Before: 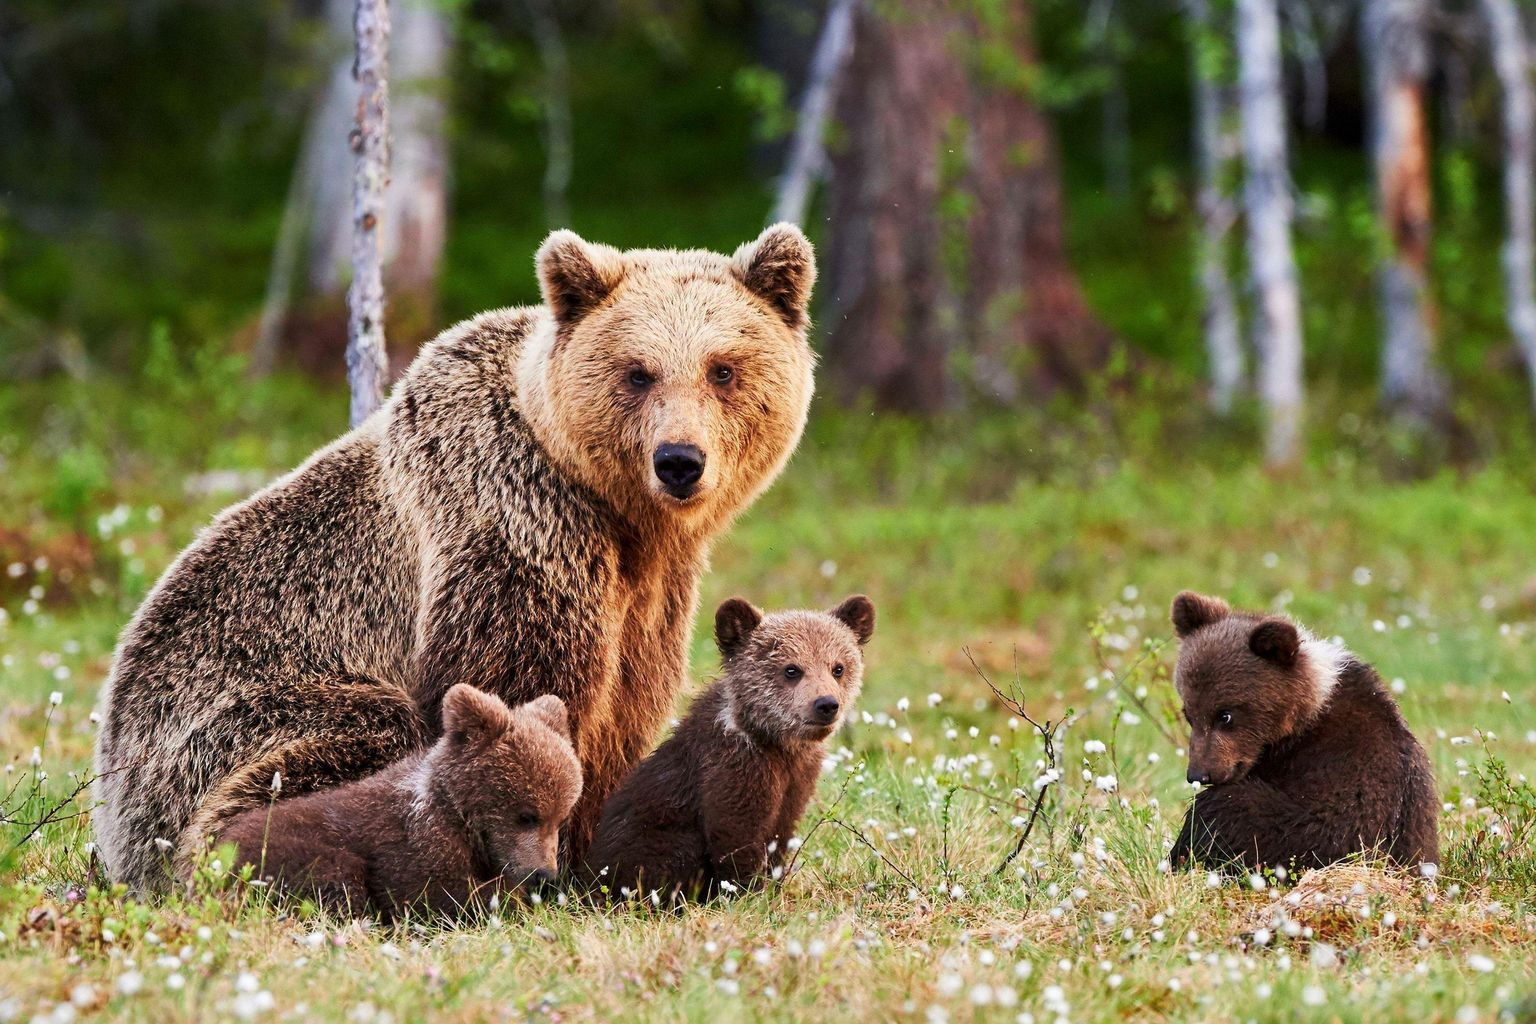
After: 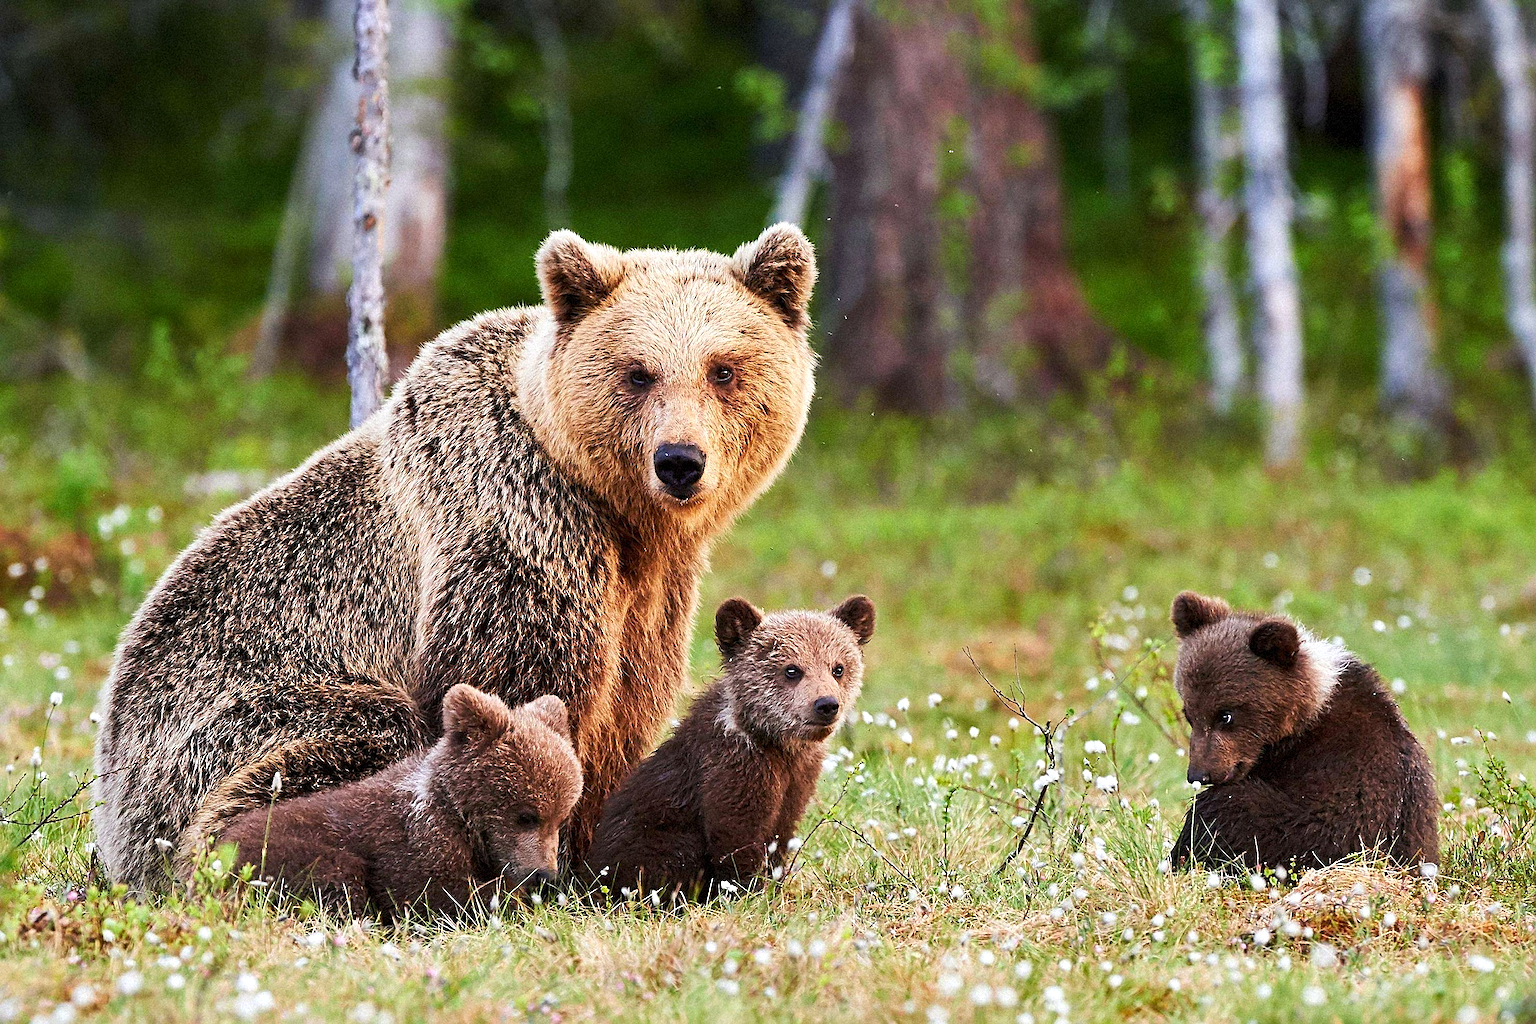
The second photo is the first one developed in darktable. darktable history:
sharpen: amount 0.75
levels: levels [0, 0.476, 0.951]
grain: mid-tones bias 0%
white balance: red 0.988, blue 1.017
